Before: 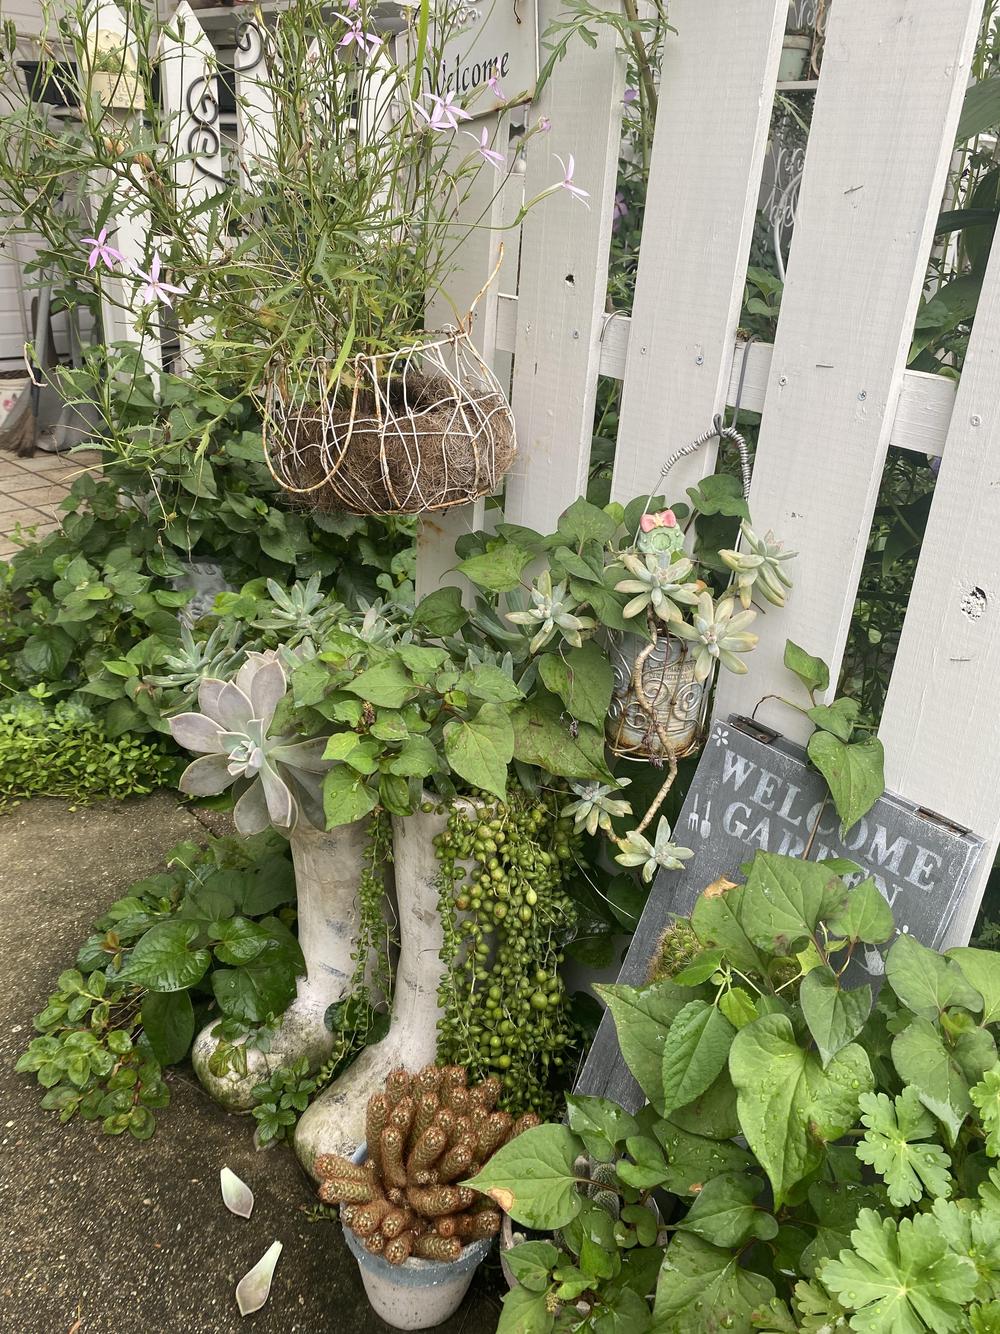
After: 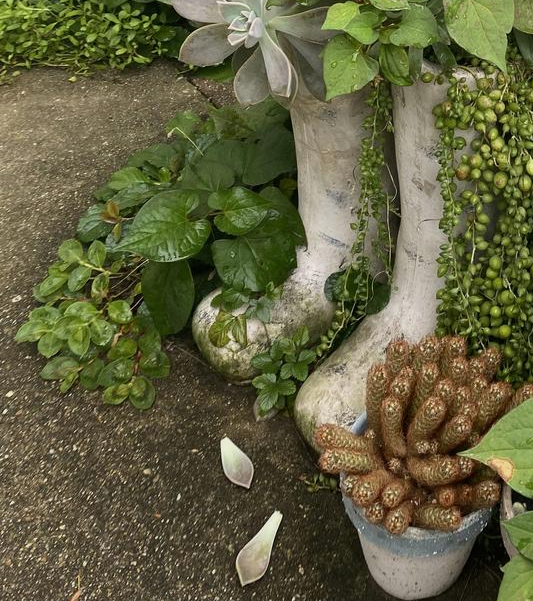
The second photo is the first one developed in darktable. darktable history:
crop and rotate: top 54.778%, right 46.61%, bottom 0.159%
exposure: exposure -0.242 EV, compensate highlight preservation false
